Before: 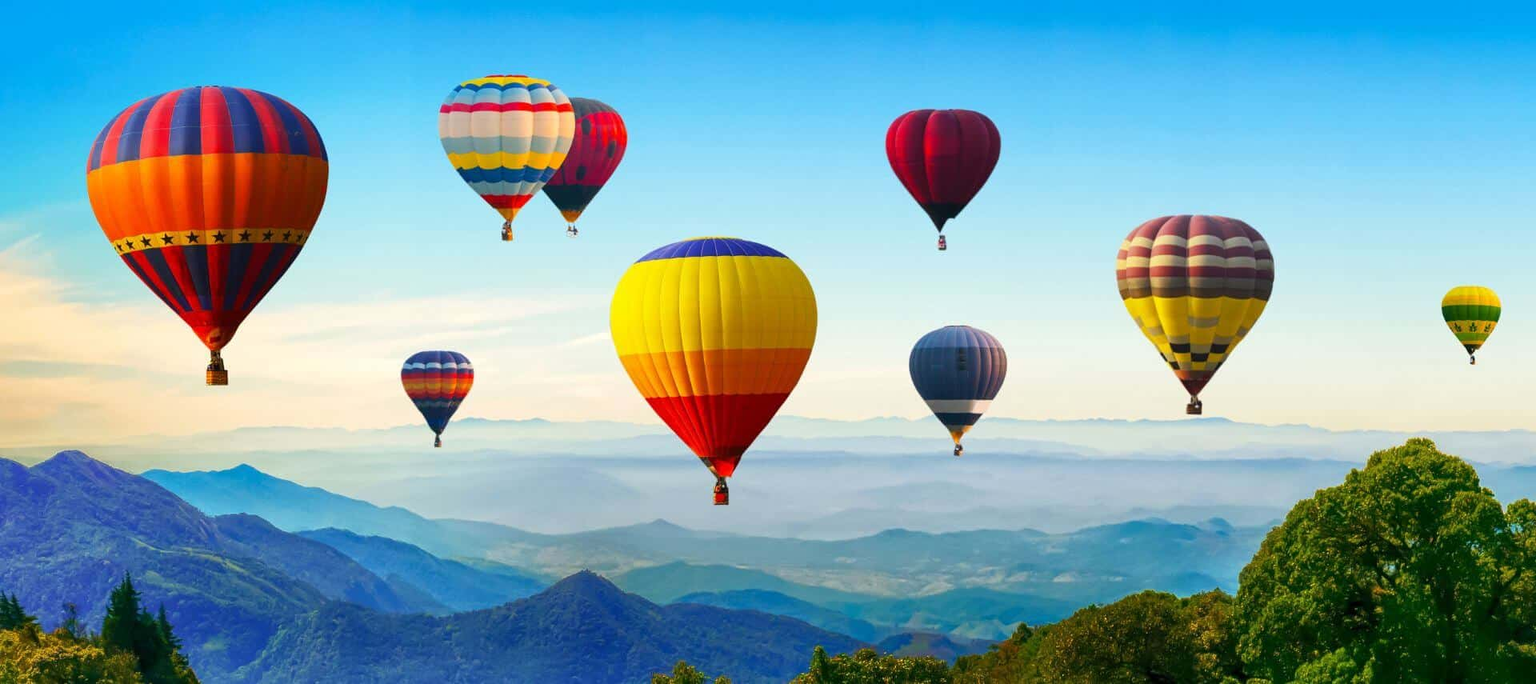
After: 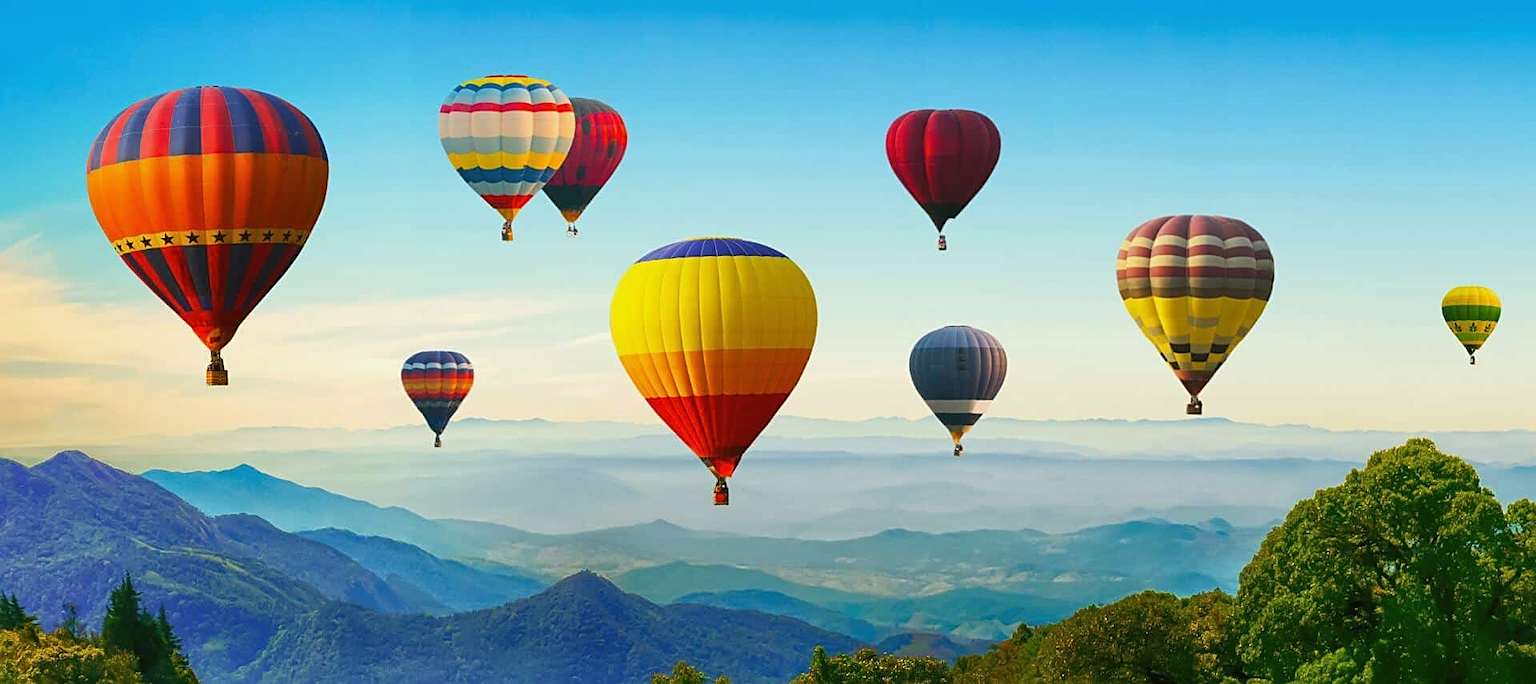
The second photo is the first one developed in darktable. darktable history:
color balance: mode lift, gamma, gain (sRGB), lift [1.04, 1, 1, 0.97], gamma [1.01, 1, 1, 0.97], gain [0.96, 1, 1, 0.97]
sharpen: on, module defaults
